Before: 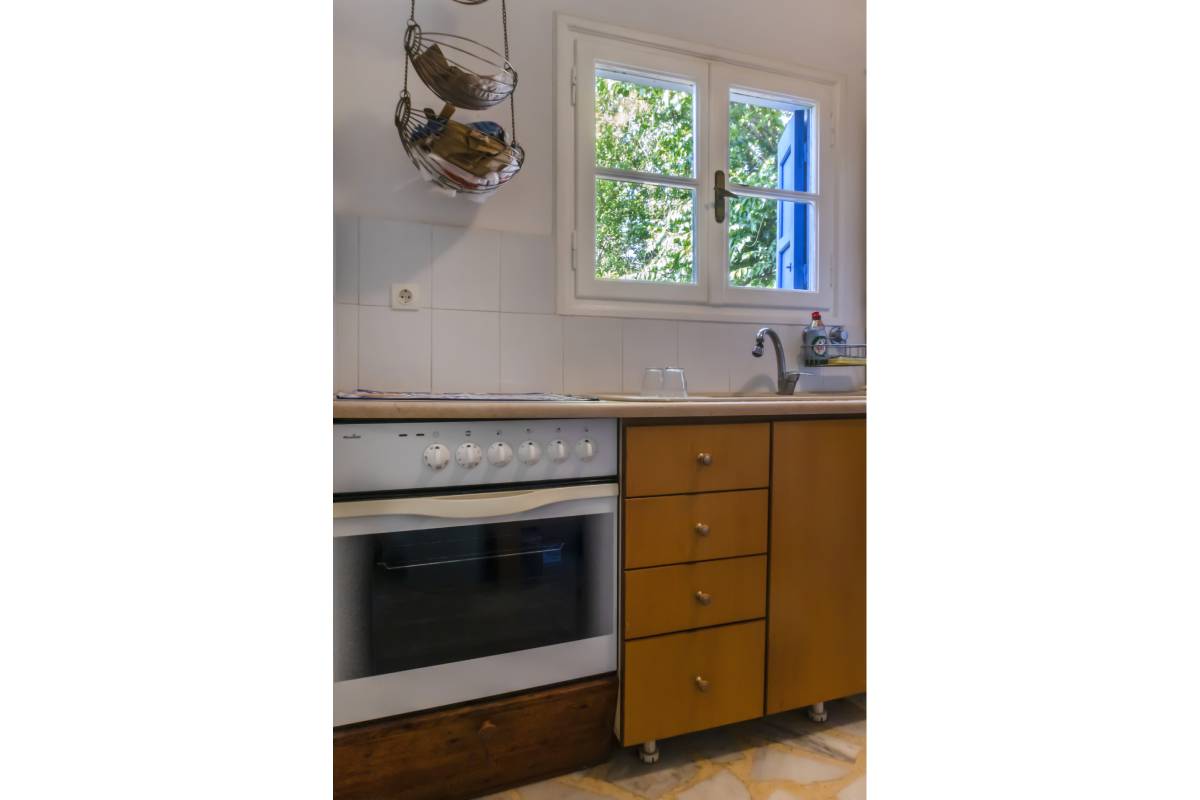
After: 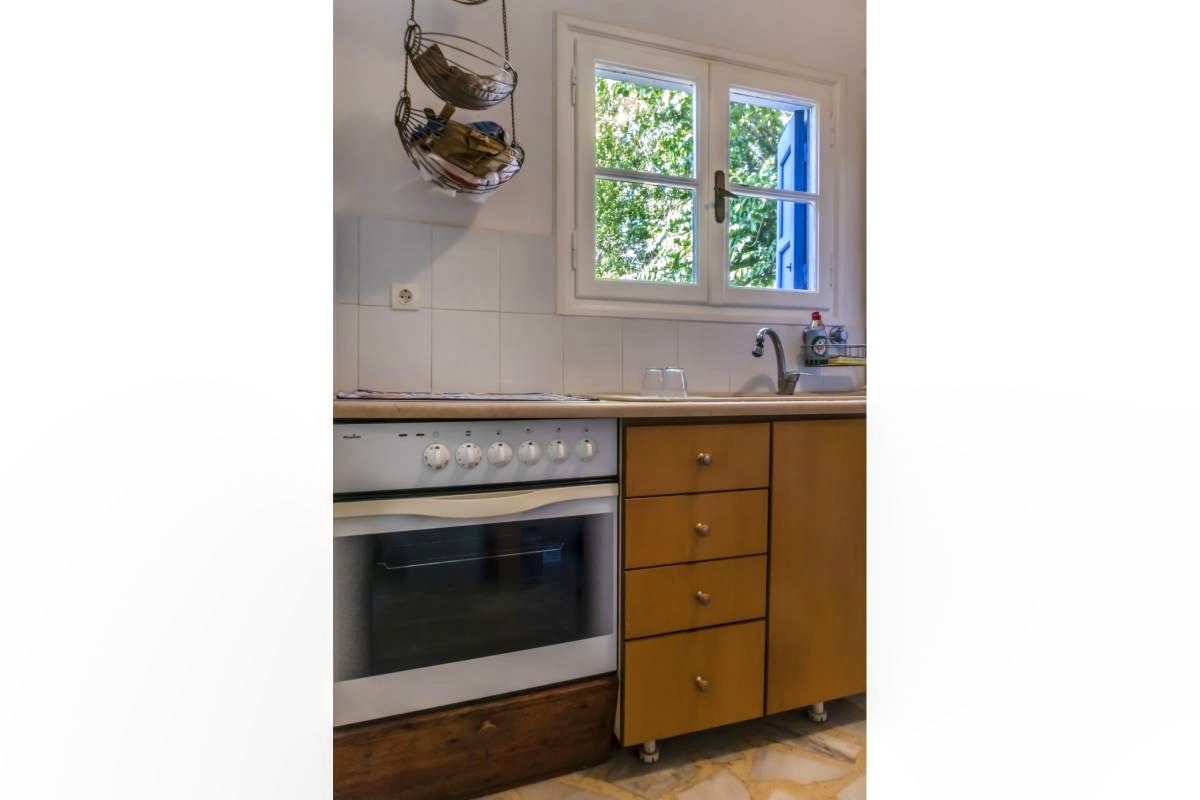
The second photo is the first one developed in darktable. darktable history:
velvia: strength 14.68%
local contrast: on, module defaults
